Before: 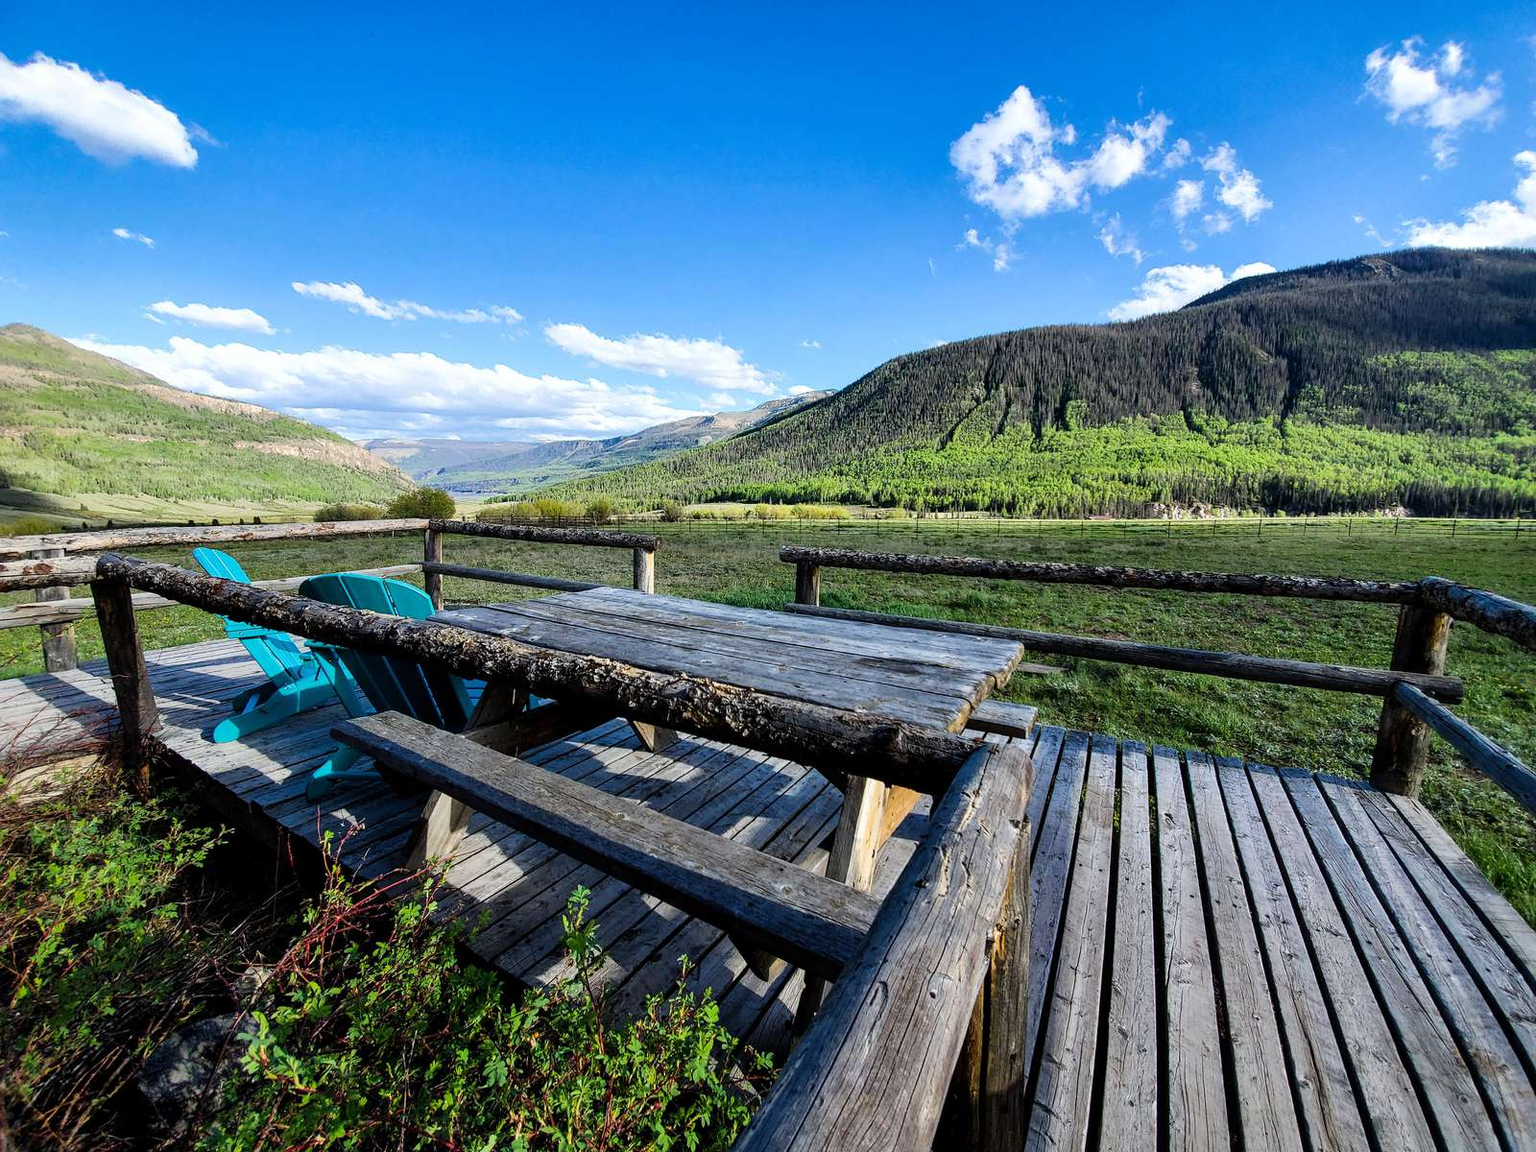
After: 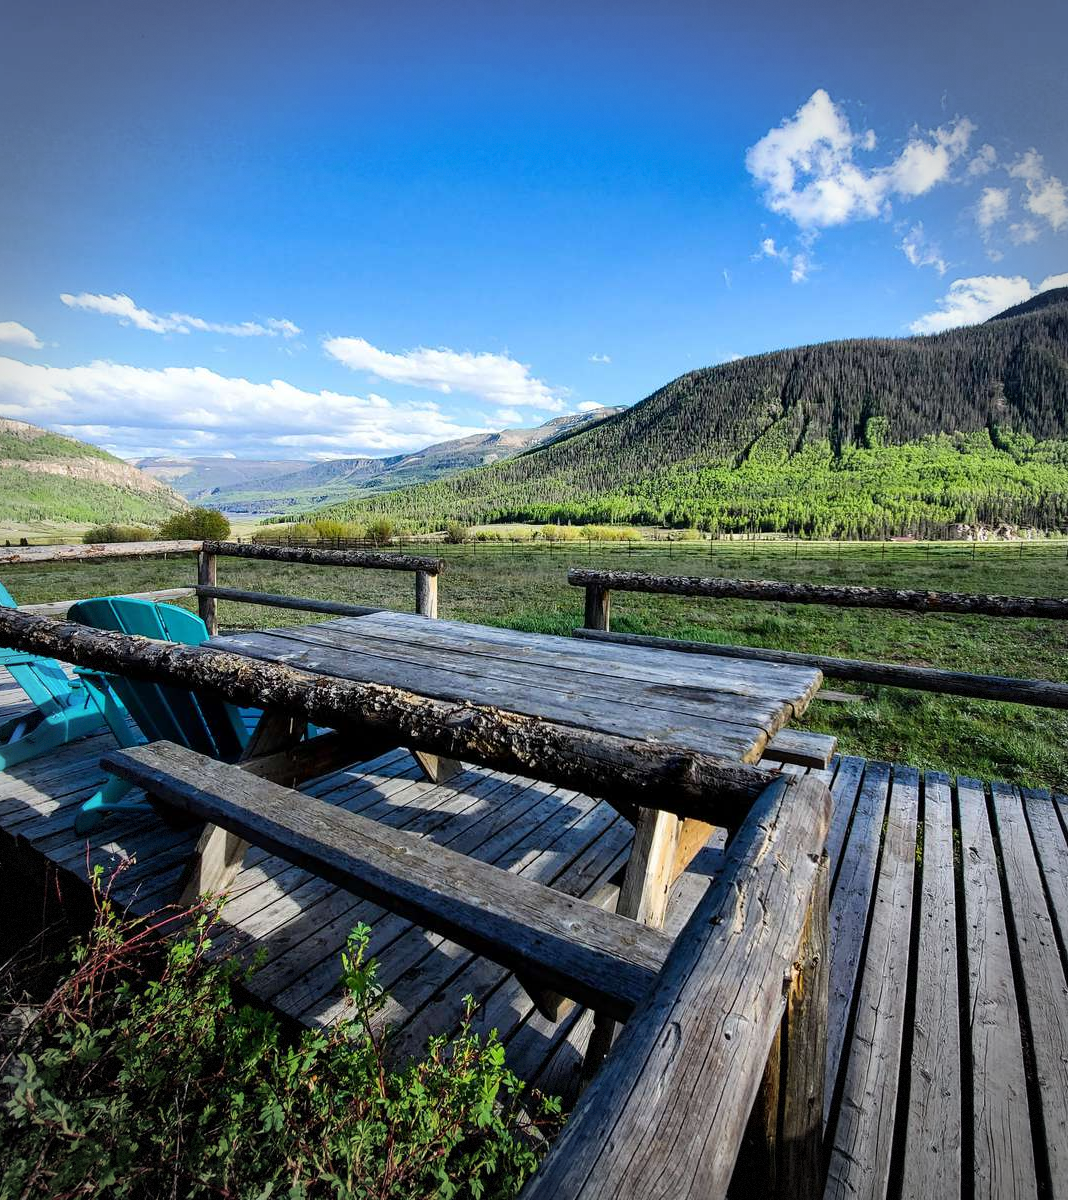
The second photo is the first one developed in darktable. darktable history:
vignetting: fall-off start 71.74%, dithering 8-bit output
crop and rotate: left 15.292%, right 17.94%
